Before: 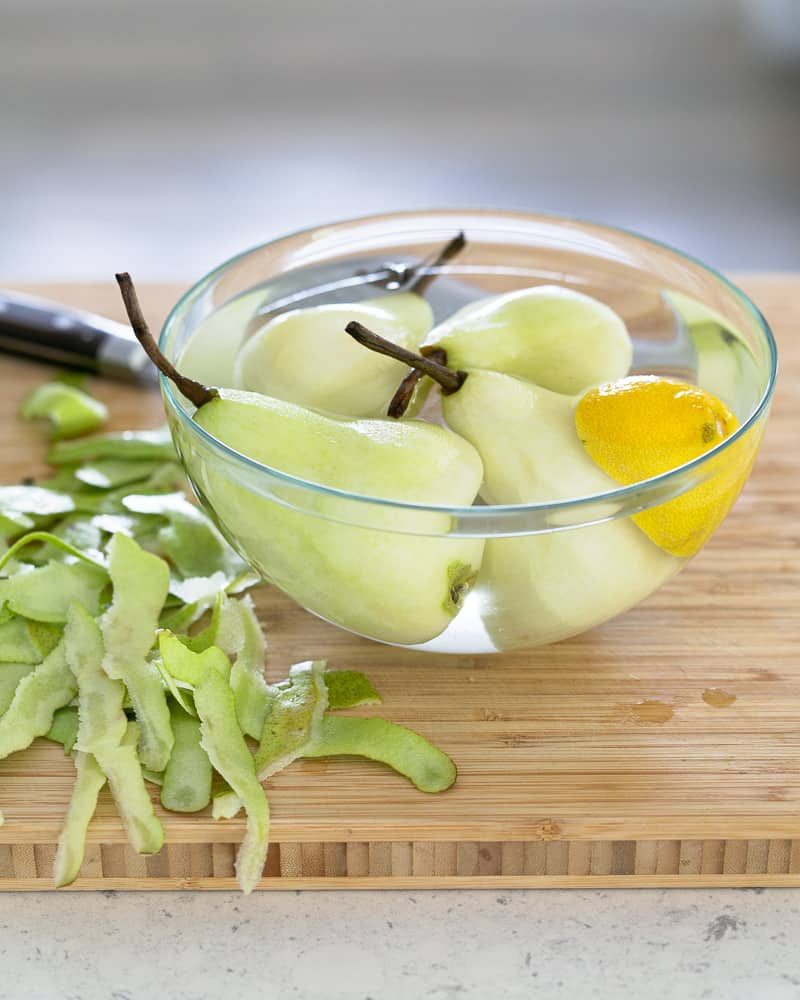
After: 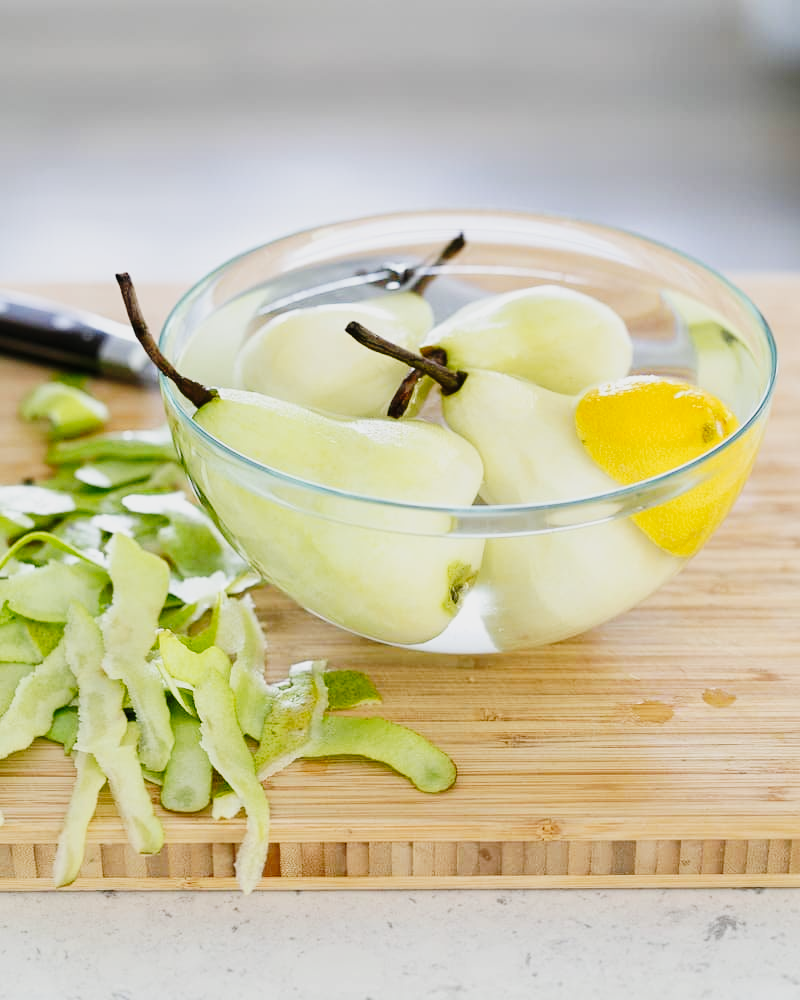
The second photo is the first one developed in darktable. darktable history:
tone curve: curves: ch0 [(0, 0.006) (0.184, 0.117) (0.405, 0.46) (0.456, 0.528) (0.634, 0.728) (0.877, 0.89) (0.984, 0.935)]; ch1 [(0, 0) (0.443, 0.43) (0.492, 0.489) (0.566, 0.579) (0.595, 0.625) (0.608, 0.667) (0.65, 0.729) (1, 1)]; ch2 [(0, 0) (0.33, 0.301) (0.421, 0.443) (0.447, 0.489) (0.492, 0.498) (0.537, 0.583) (0.586, 0.591) (0.663, 0.686) (1, 1)], preserve colors none
